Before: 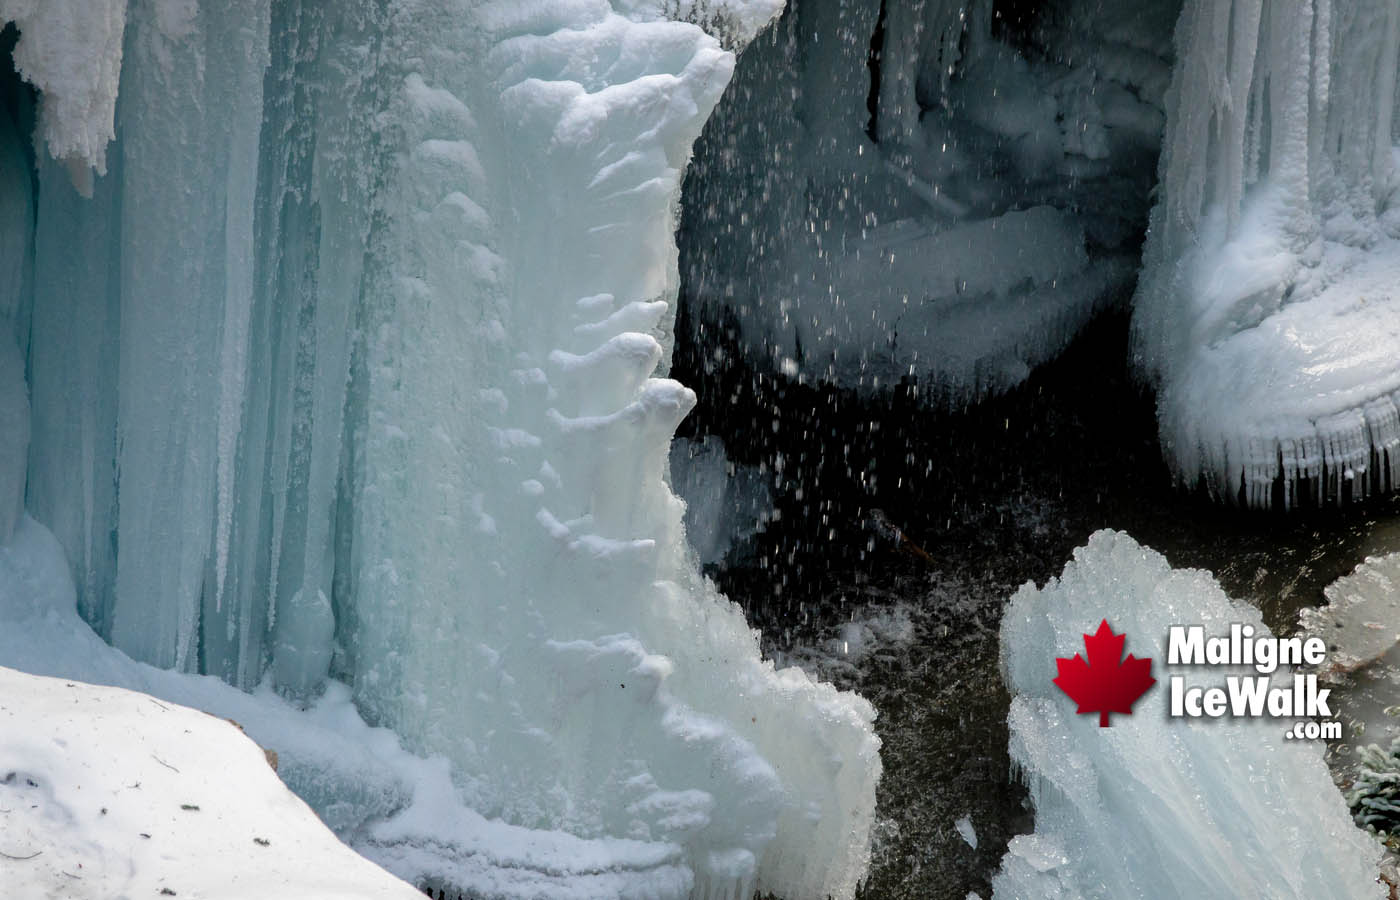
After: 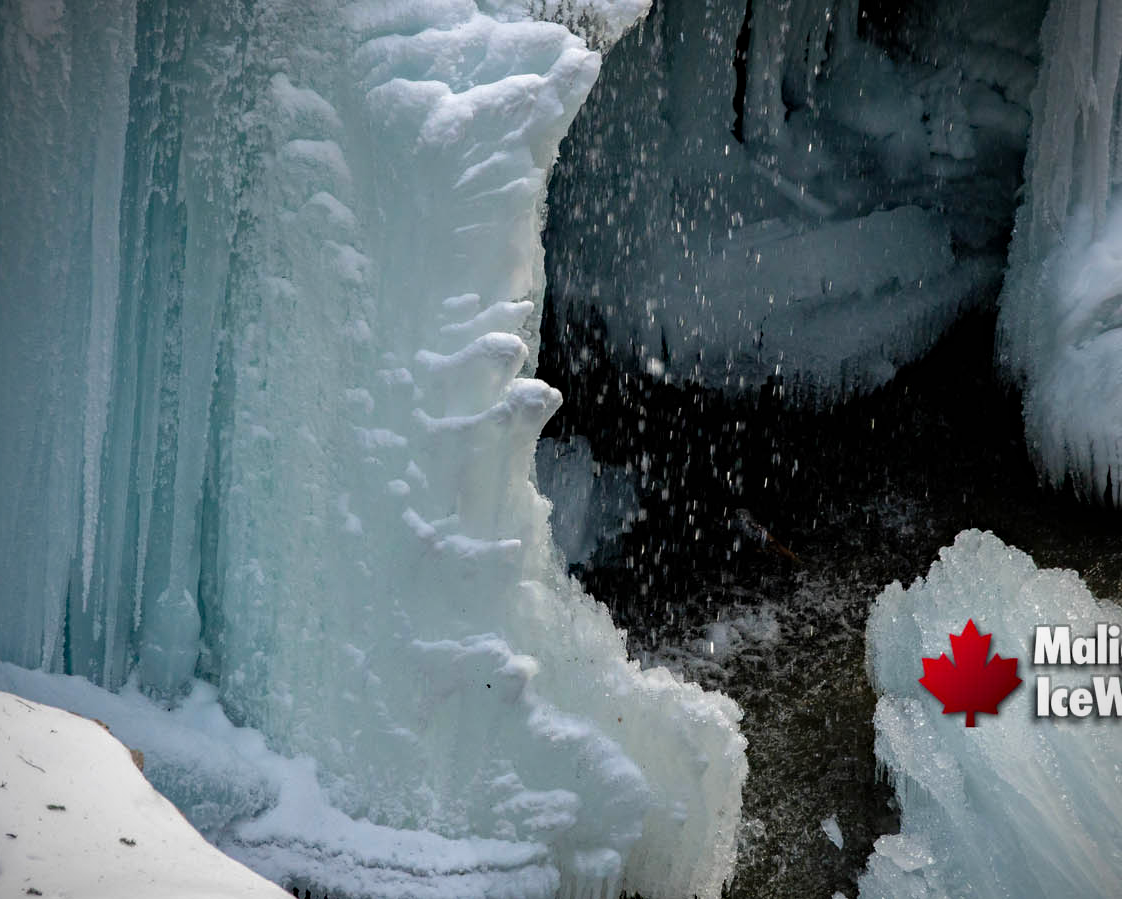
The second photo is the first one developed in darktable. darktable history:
vignetting: saturation 0, unbound false
crop and rotate: left 9.597%, right 10.195%
haze removal: compatibility mode true, adaptive false
